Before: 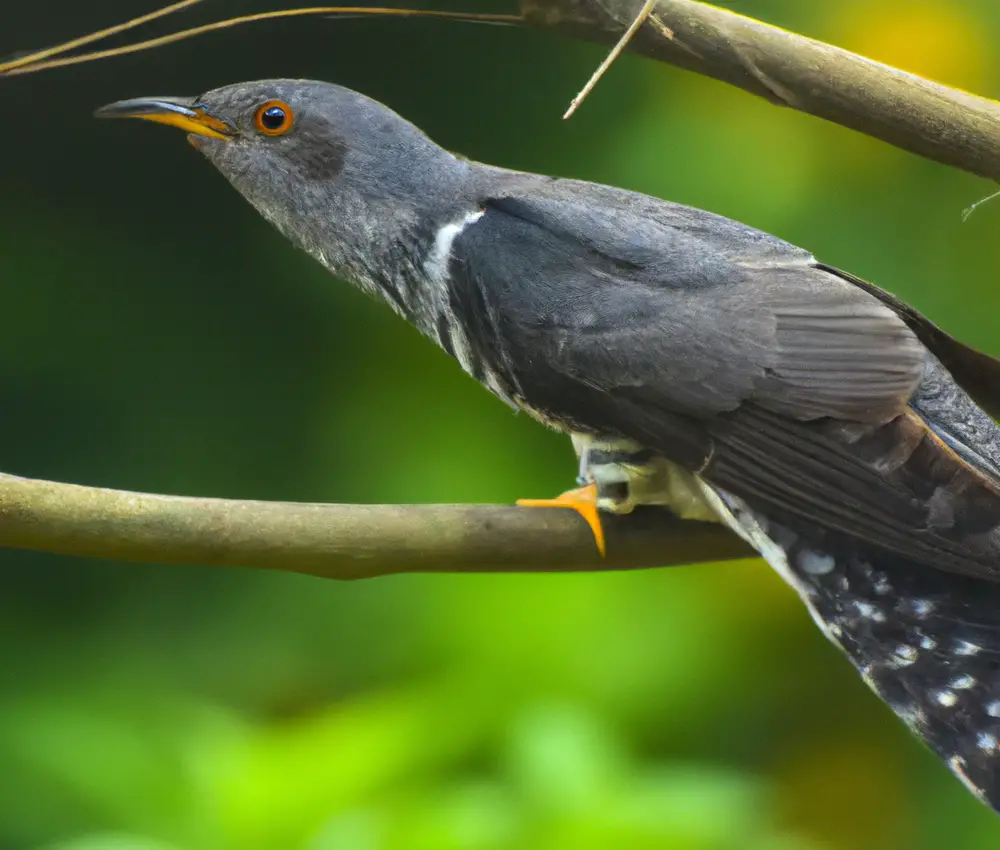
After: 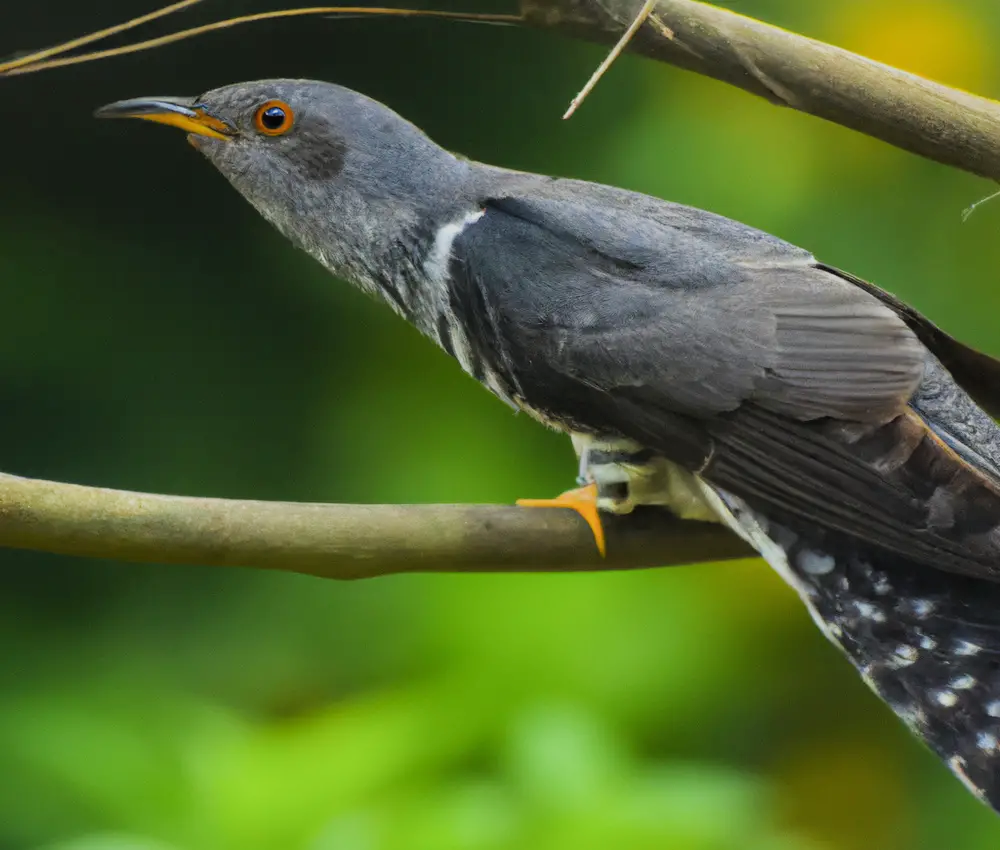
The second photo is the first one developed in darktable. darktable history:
filmic rgb: black relative exposure -8 EV, white relative exposure 3.94 EV, threshold 3.05 EV, hardness 4.23, enable highlight reconstruction true
